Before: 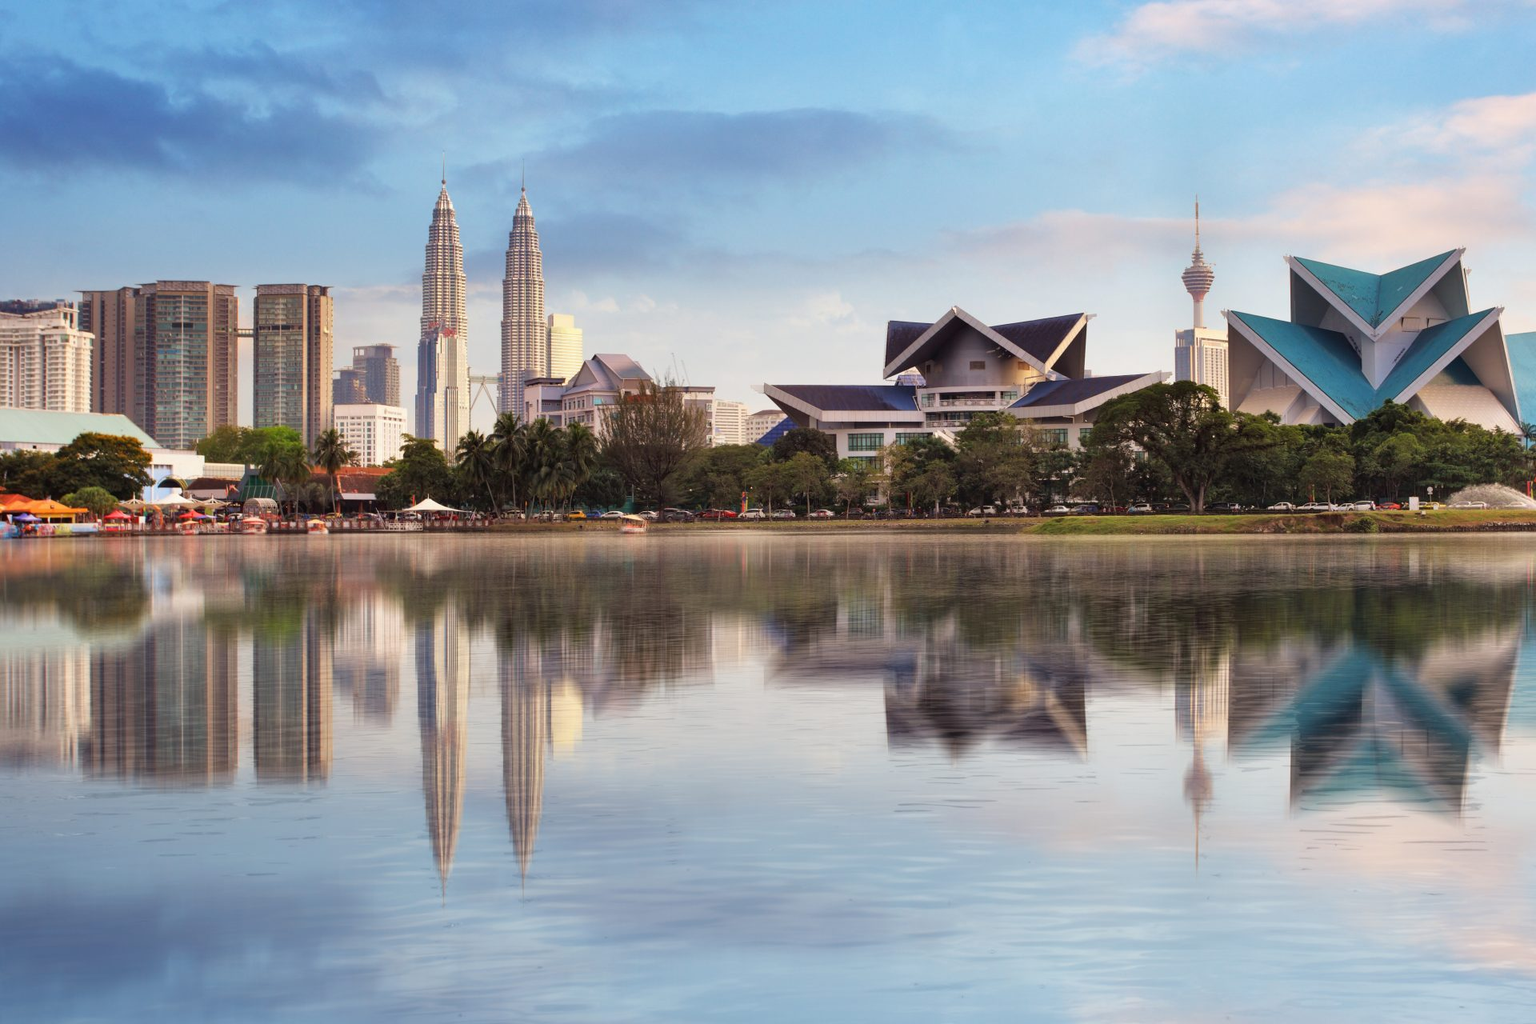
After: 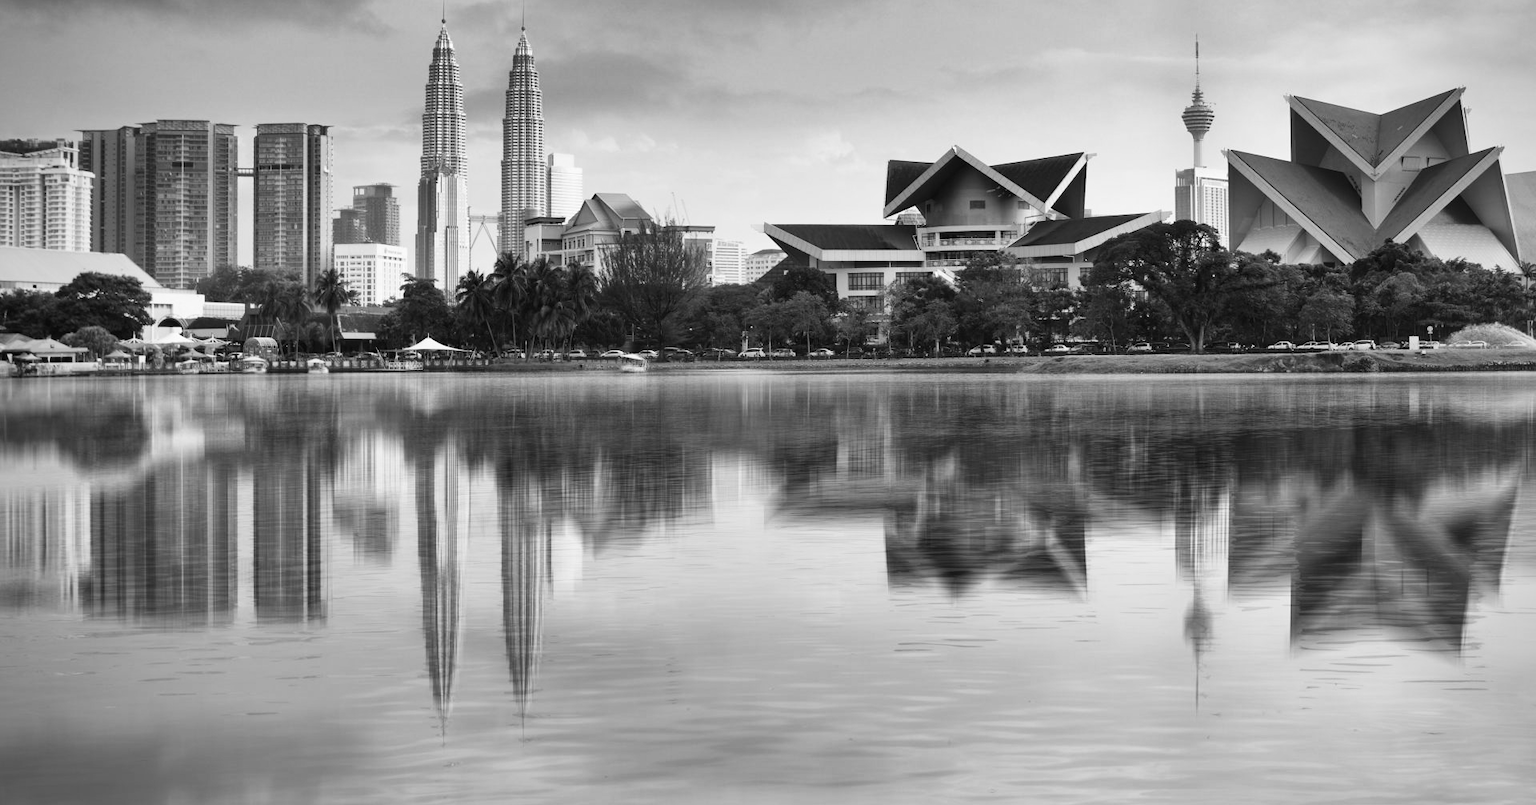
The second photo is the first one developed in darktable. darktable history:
white balance: red 1.123, blue 0.83
color balance: mode lift, gamma, gain (sRGB), lift [1, 1, 1.022, 1.026]
monochrome: on, module defaults
vignetting: fall-off radius 60.92%
shadows and highlights: soften with gaussian
crop and rotate: top 15.774%, bottom 5.506%
contrast brightness saturation: contrast 0.18, saturation 0.3
